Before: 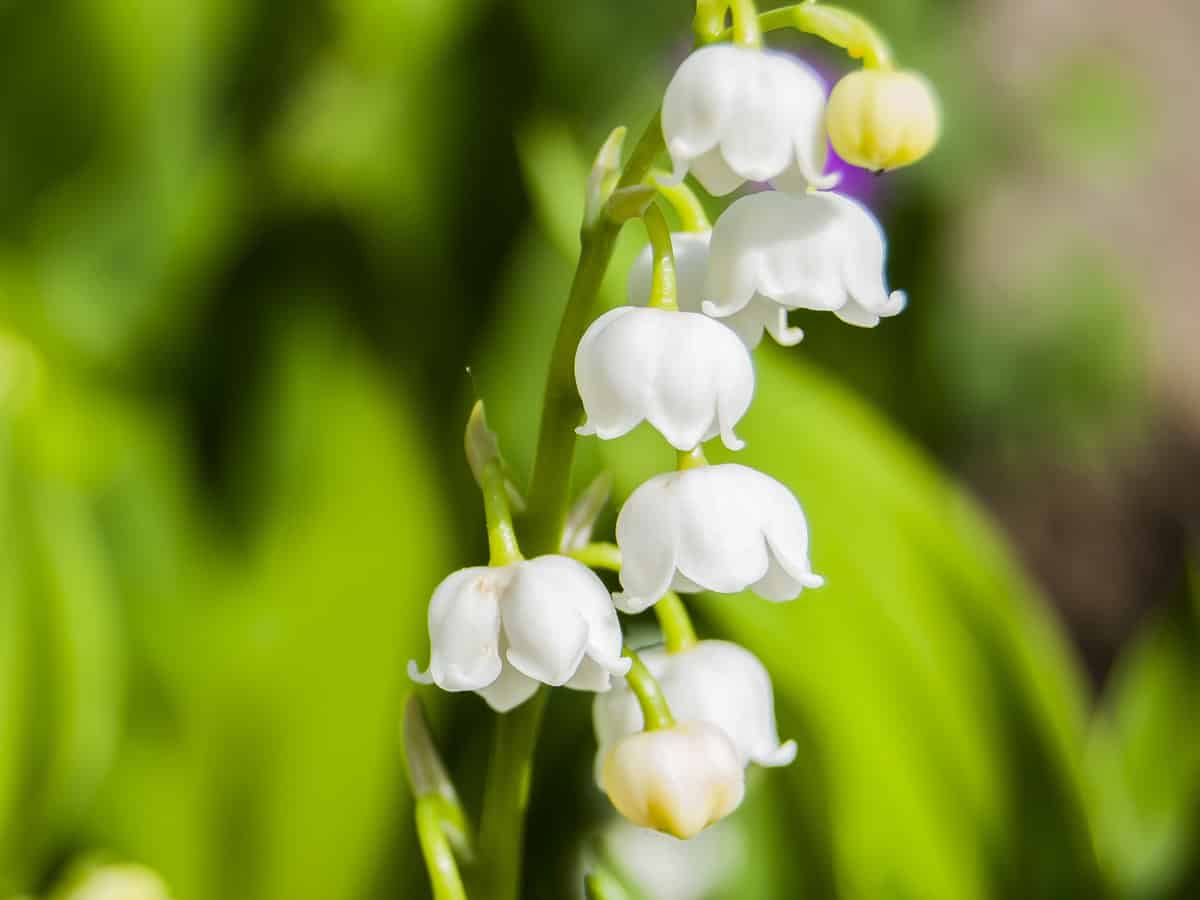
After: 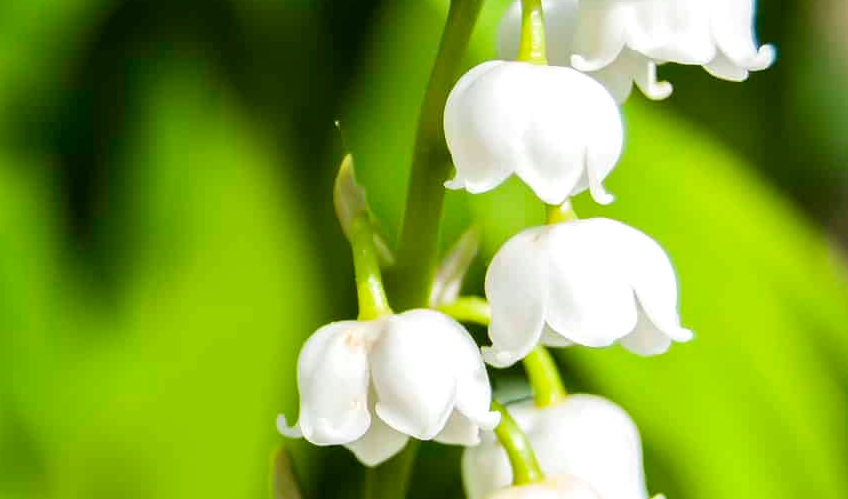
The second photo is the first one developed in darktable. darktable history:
crop: left 10.979%, top 27.428%, right 18.275%, bottom 17.066%
exposure: exposure 0.299 EV, compensate exposure bias true, compensate highlight preservation false
